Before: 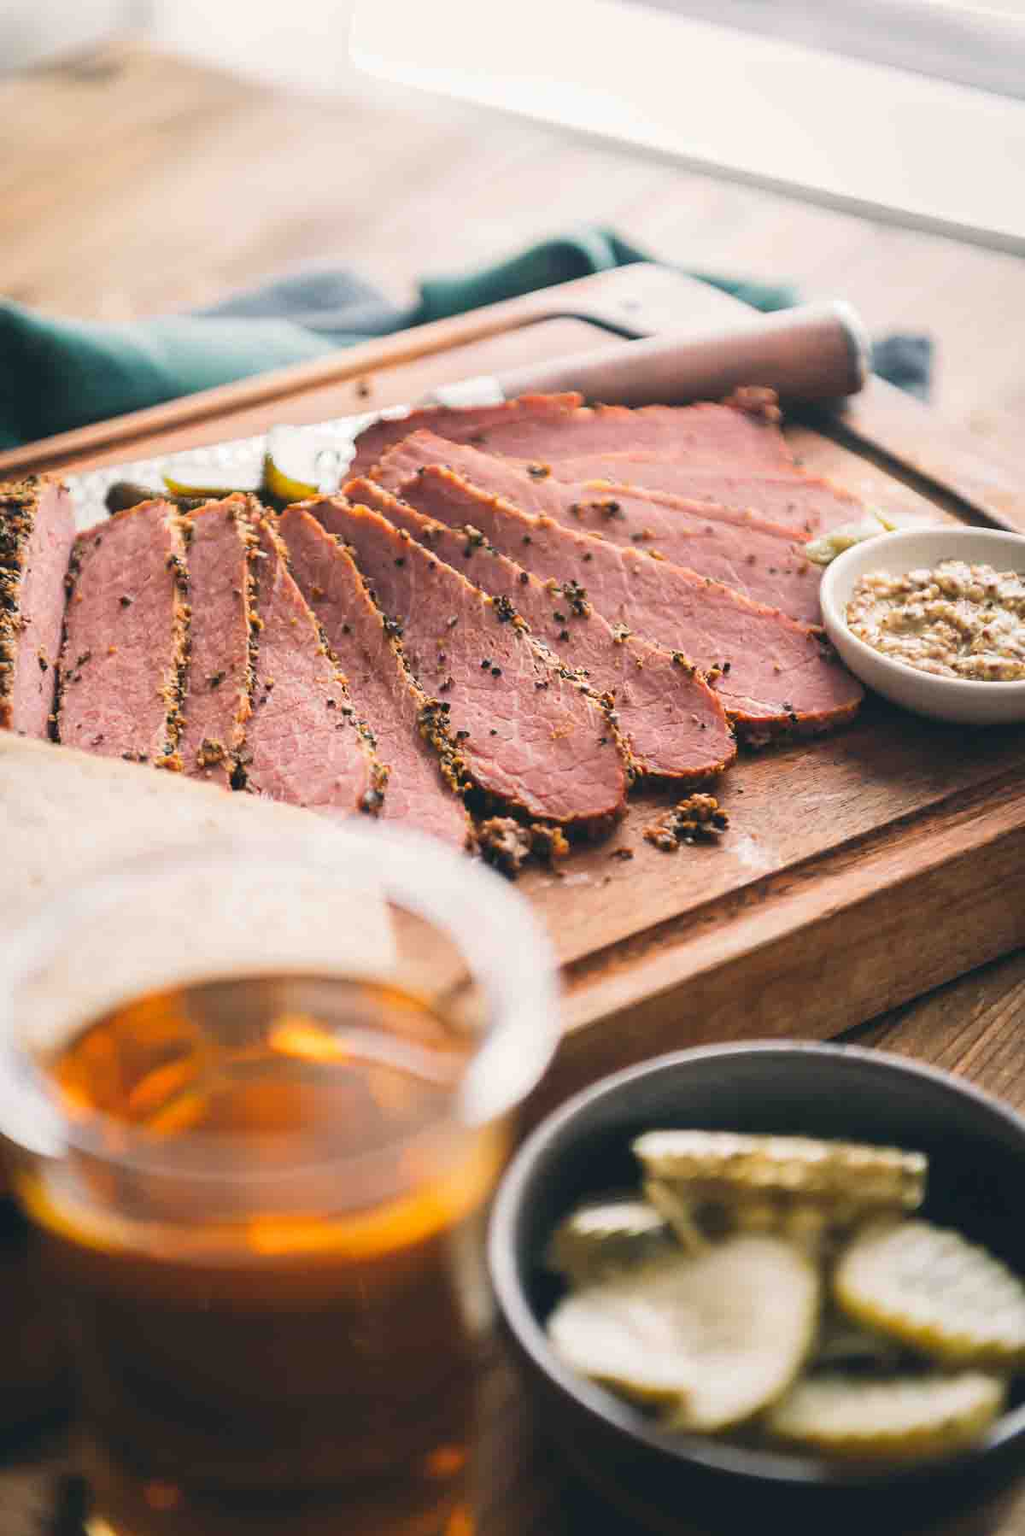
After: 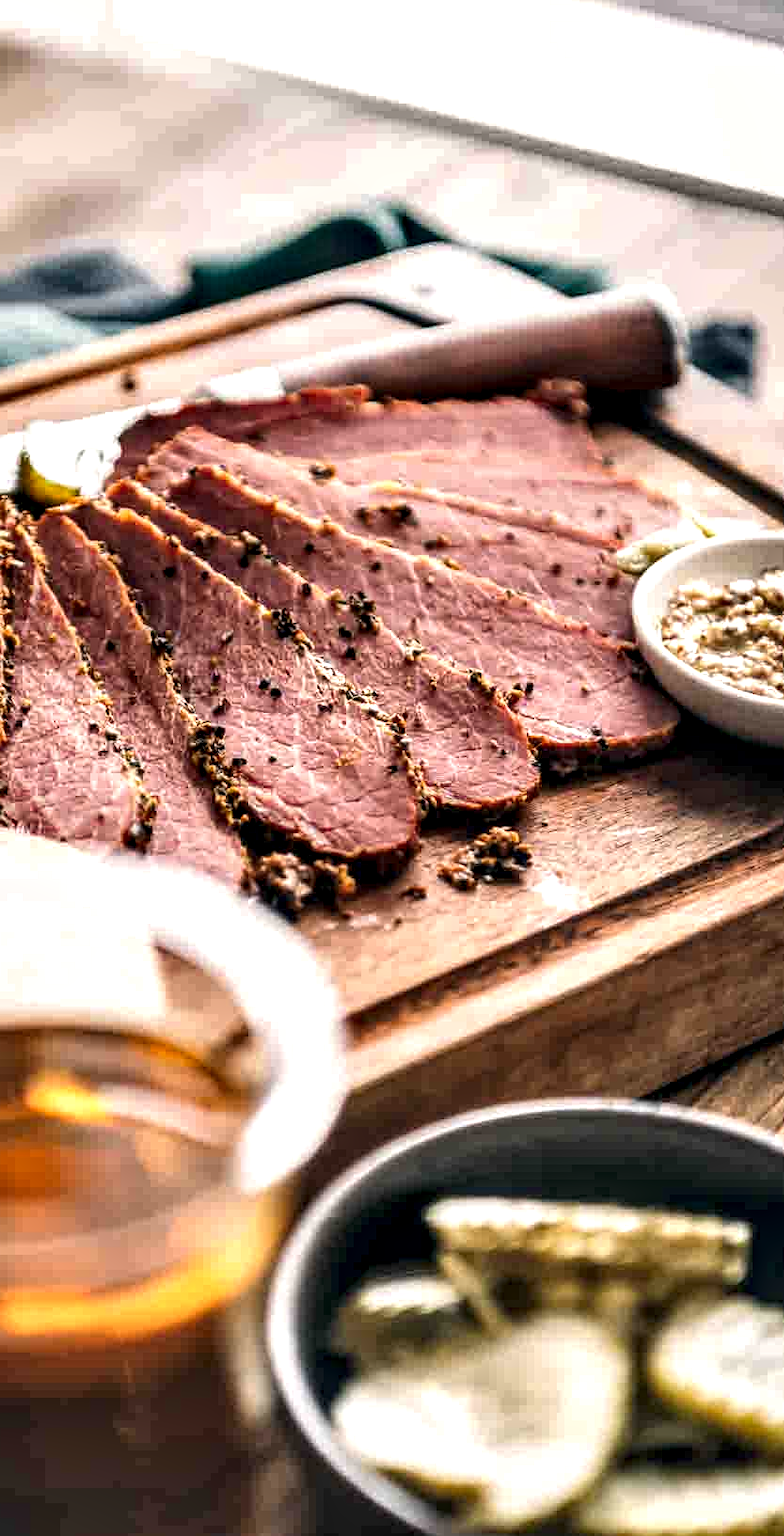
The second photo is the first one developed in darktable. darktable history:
exposure: exposure 0.2 EV, compensate highlight preservation false
crop and rotate: left 24.034%, top 2.838%, right 6.406%, bottom 6.299%
shadows and highlights: shadows 43.71, white point adjustment -1.46, soften with gaussian
local contrast: detail 203%
